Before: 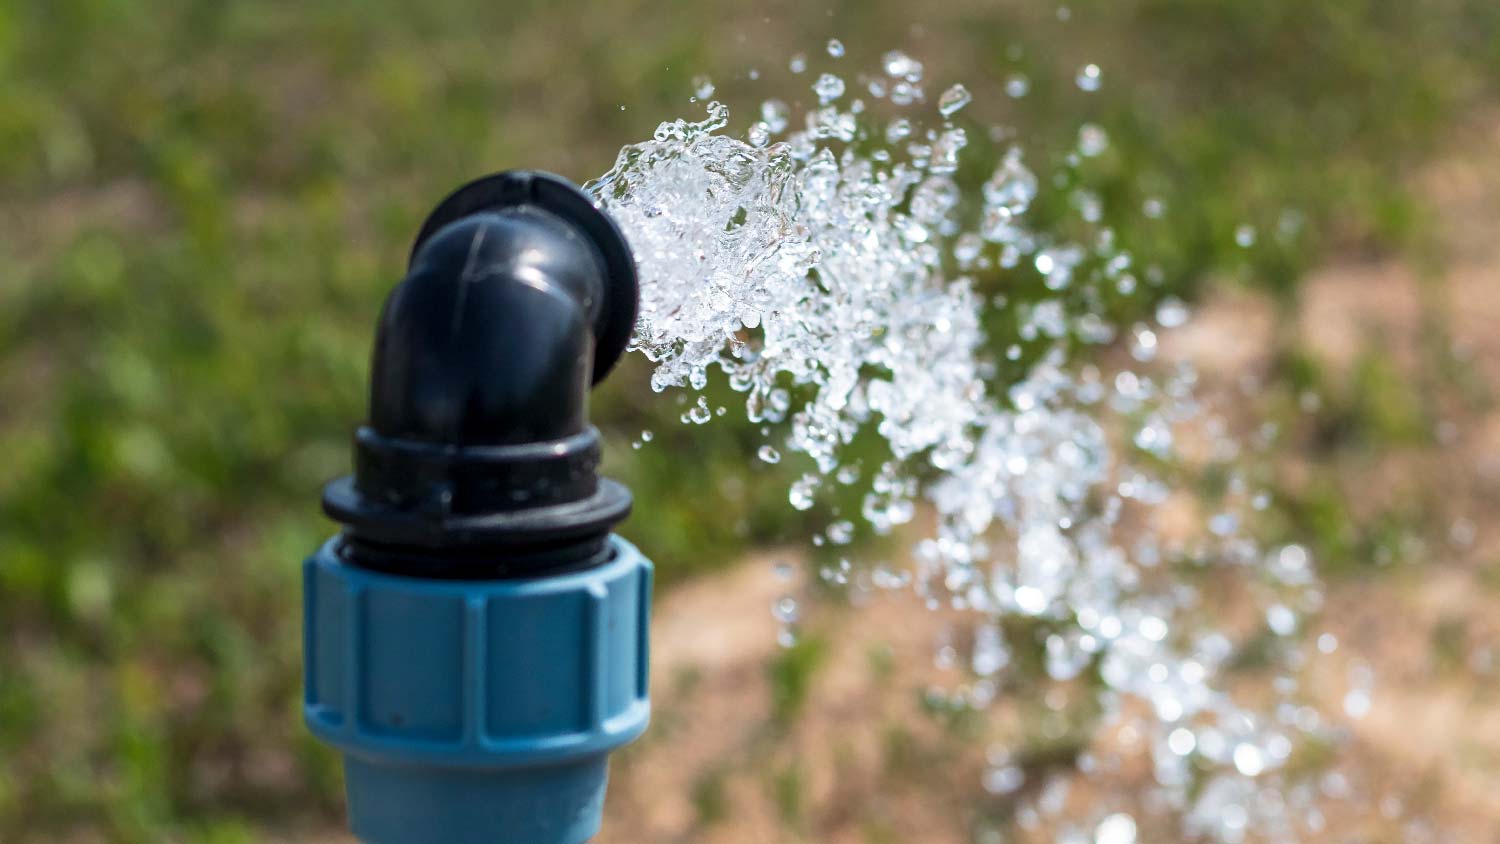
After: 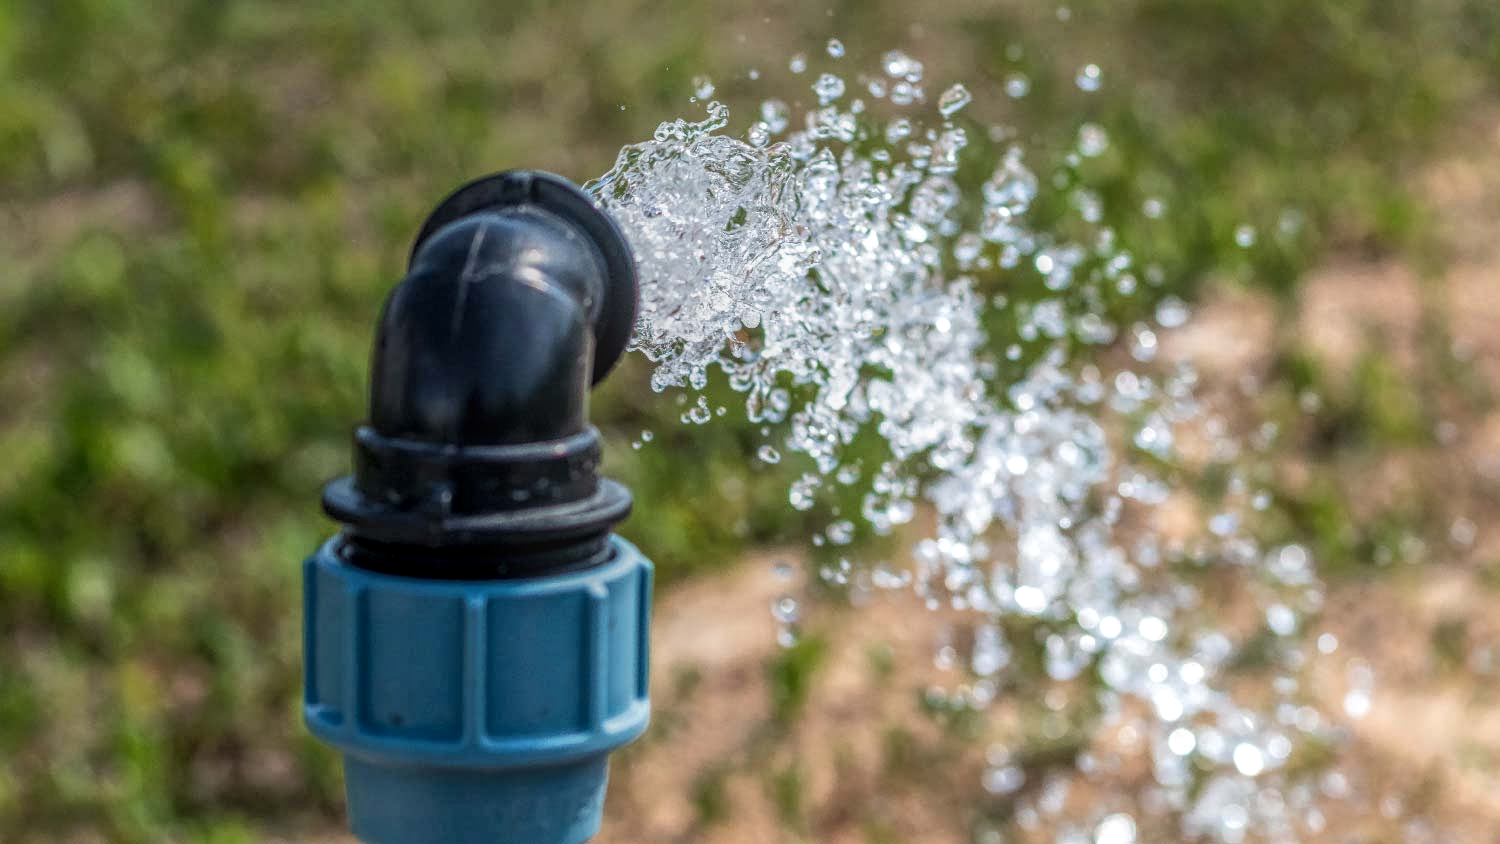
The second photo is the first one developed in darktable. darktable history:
local contrast: highlights 20%, shadows 30%, detail 201%, midtone range 0.2
